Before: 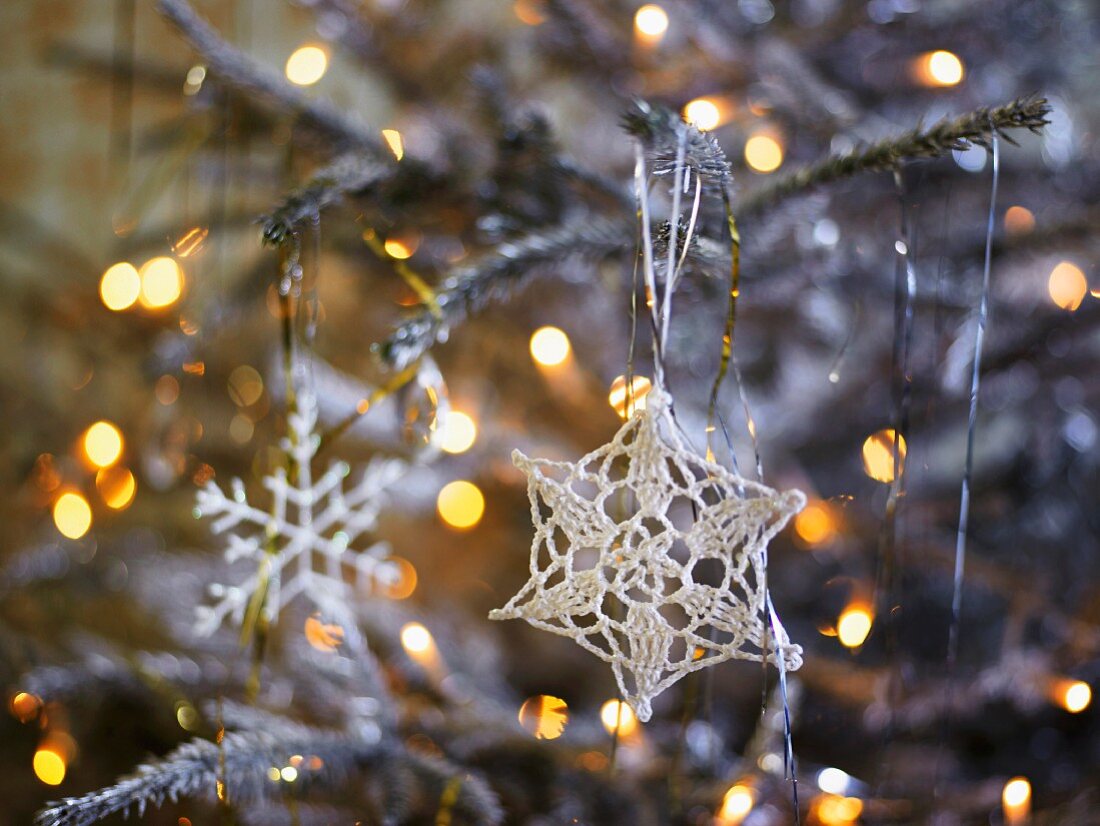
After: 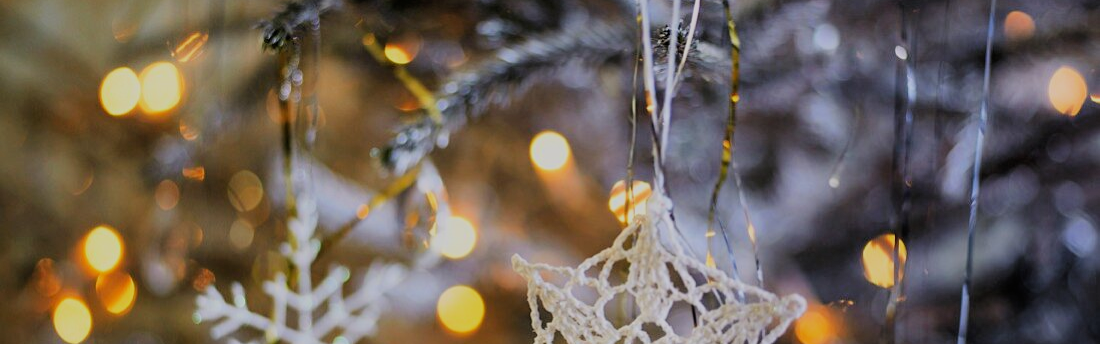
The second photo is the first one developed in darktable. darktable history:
crop and rotate: top 23.674%, bottom 34.601%
filmic rgb: black relative exposure -6.89 EV, white relative exposure 5.91 EV, hardness 2.72, color science v6 (2022)
